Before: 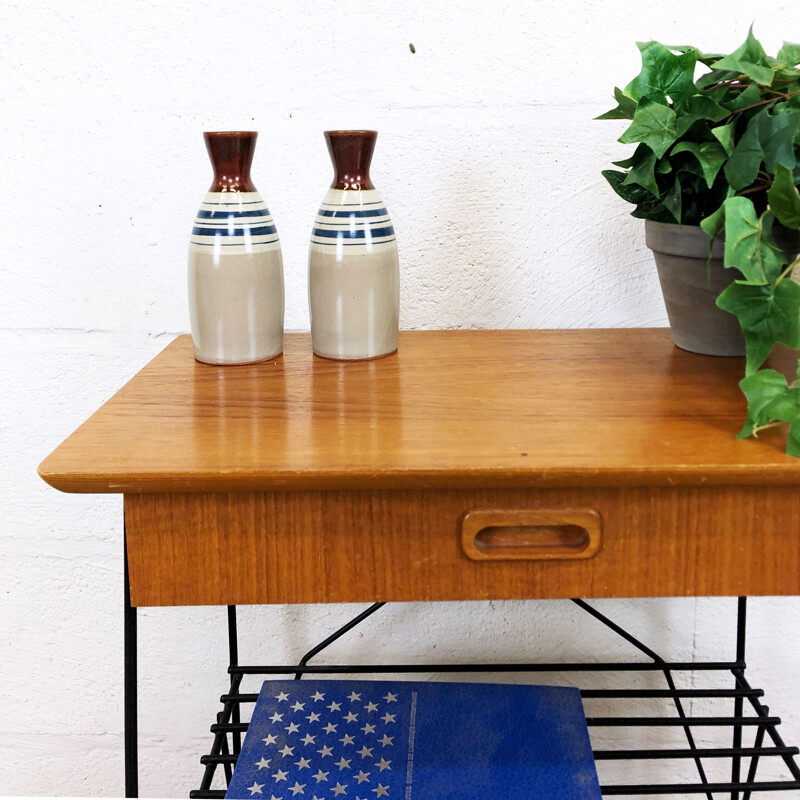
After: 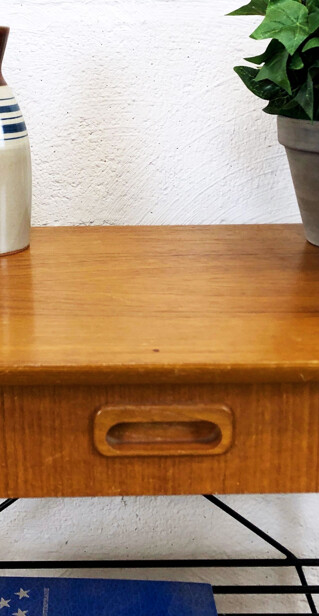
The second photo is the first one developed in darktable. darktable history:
crop: left 46.063%, top 13.12%, right 13.974%, bottom 9.857%
color balance rgb: shadows lift › luminance -20.121%, perceptual saturation grading › global saturation 0.347%, global vibrance 15.04%
